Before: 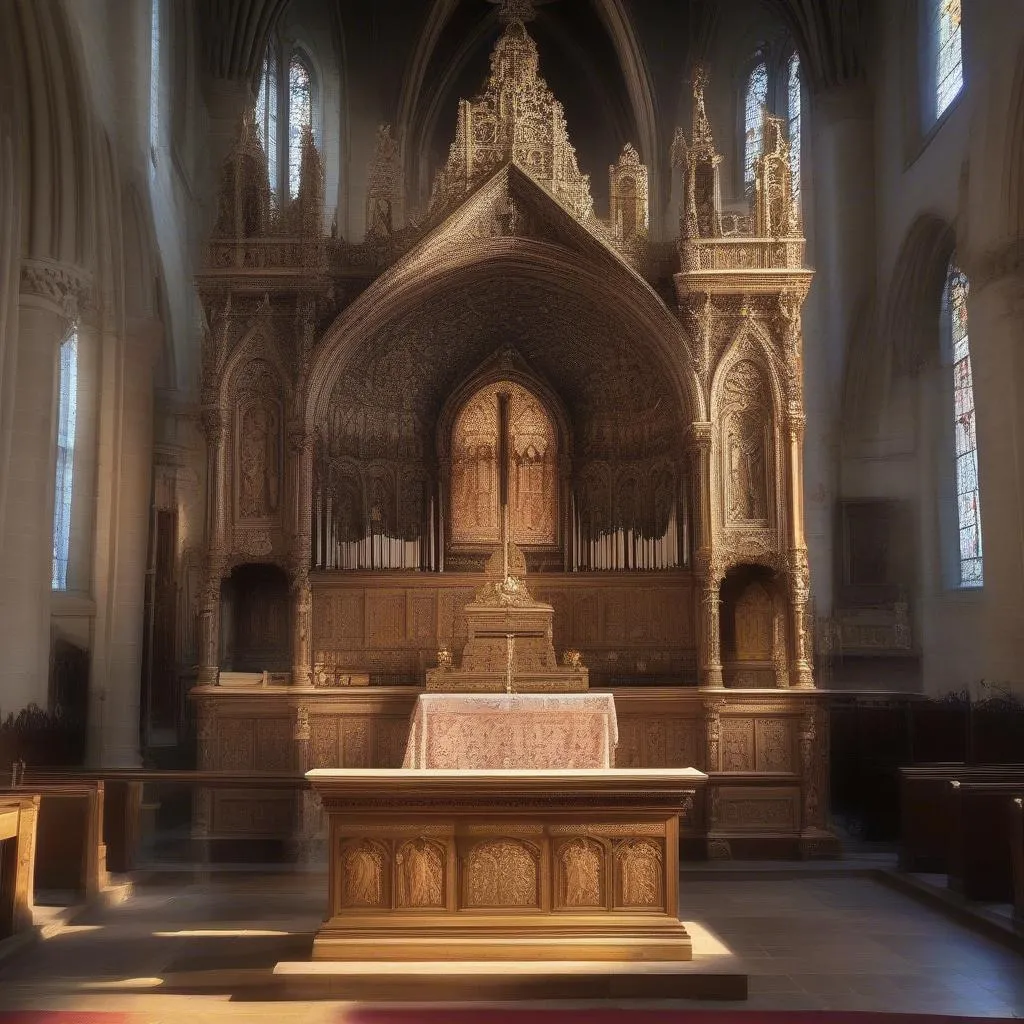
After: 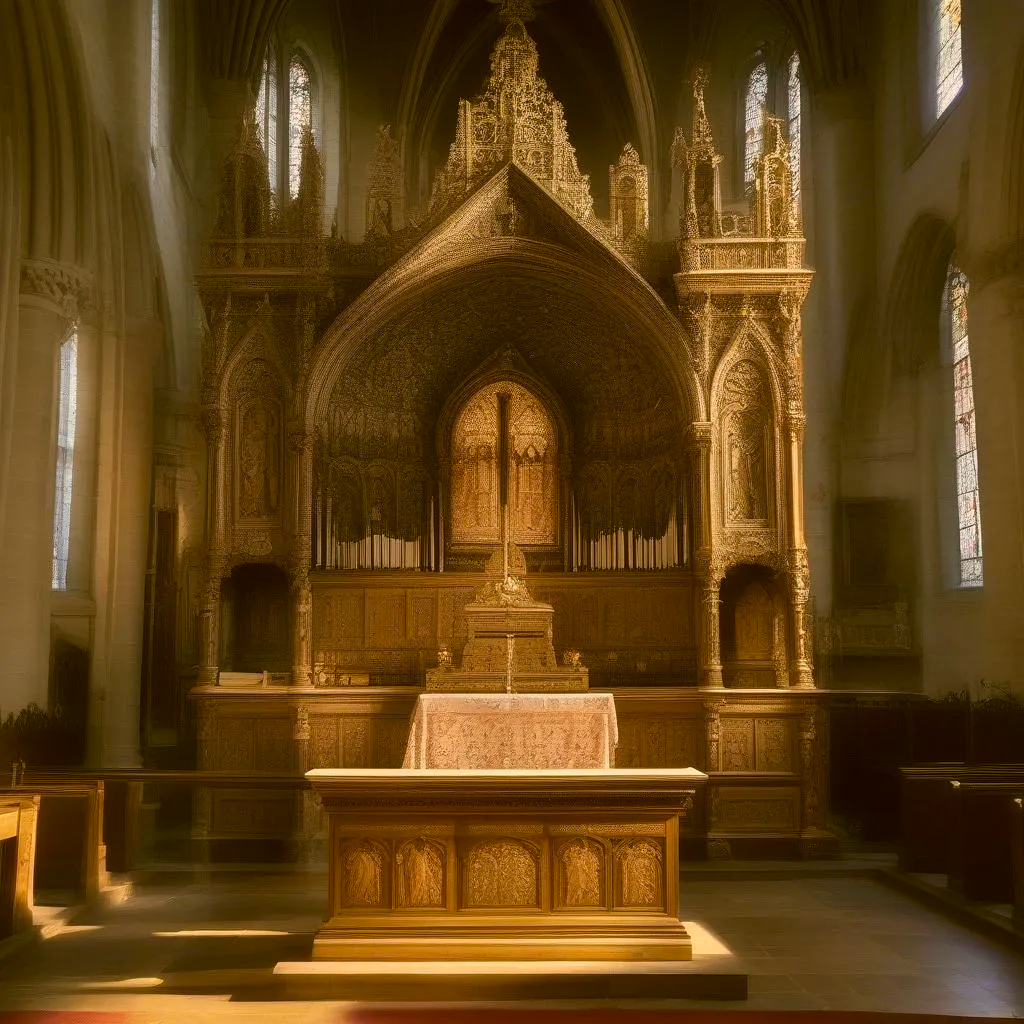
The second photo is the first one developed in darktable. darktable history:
color correction: highlights a* 8.58, highlights b* 15.3, shadows a* -0.488, shadows b* 26.19
